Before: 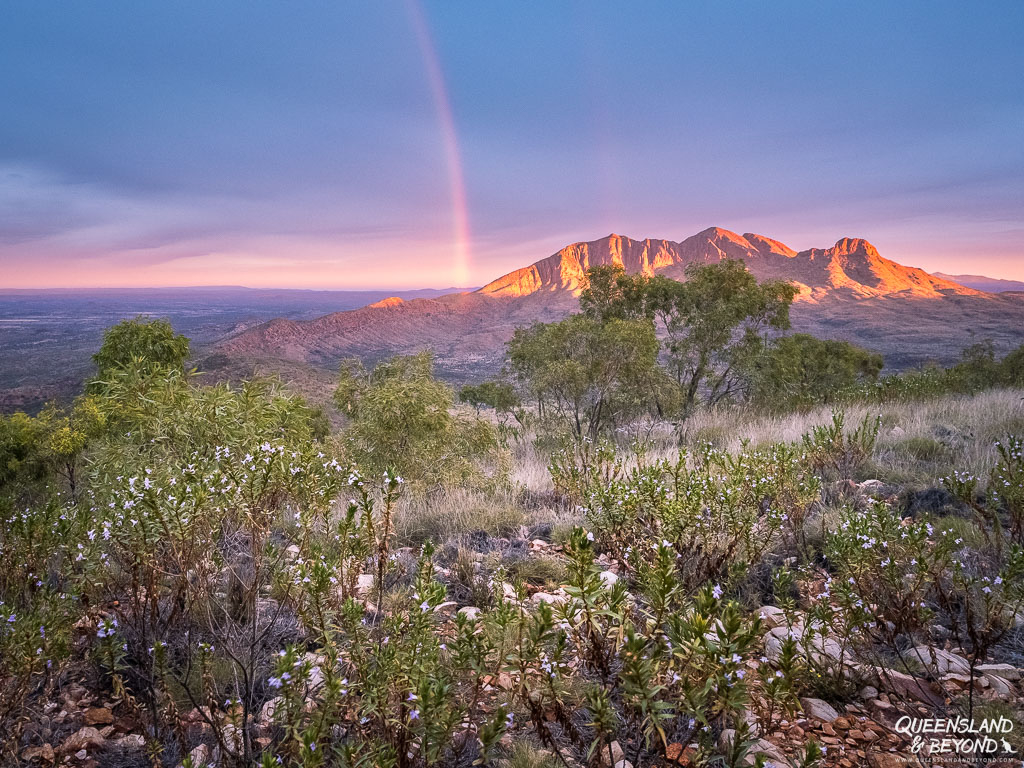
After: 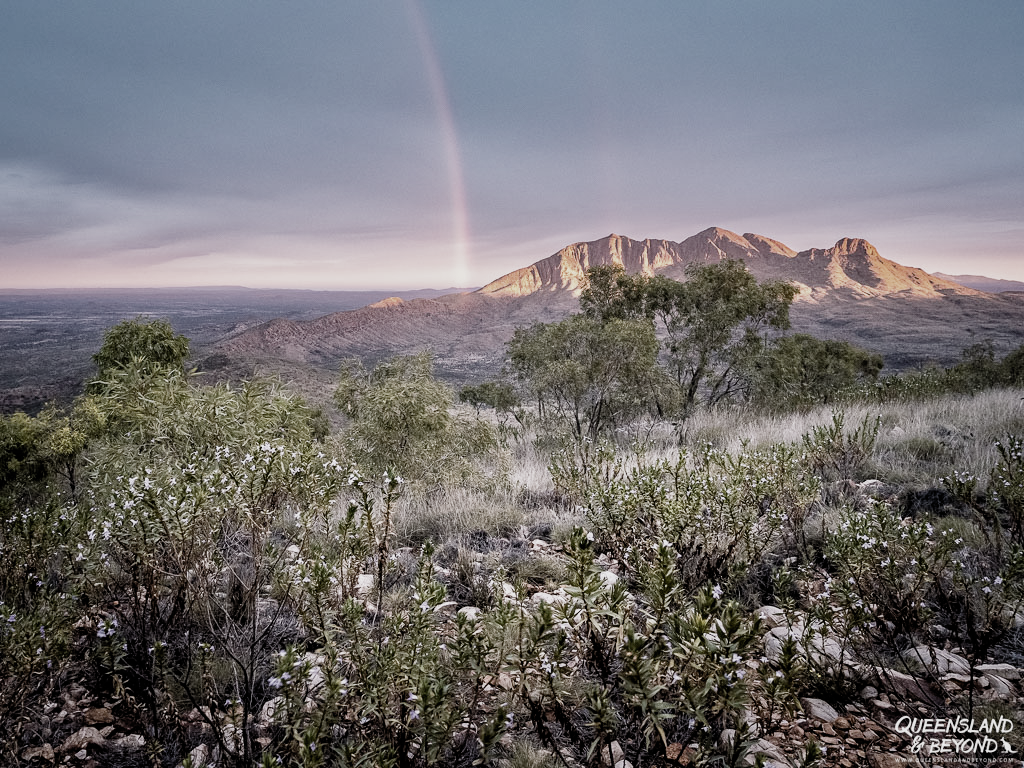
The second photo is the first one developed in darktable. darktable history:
filmic rgb: black relative exposure -5.09 EV, white relative exposure 3.18 EV, hardness 3.46, contrast 1.197, highlights saturation mix -31.02%, preserve chrominance no, color science v4 (2020), type of noise poissonian
